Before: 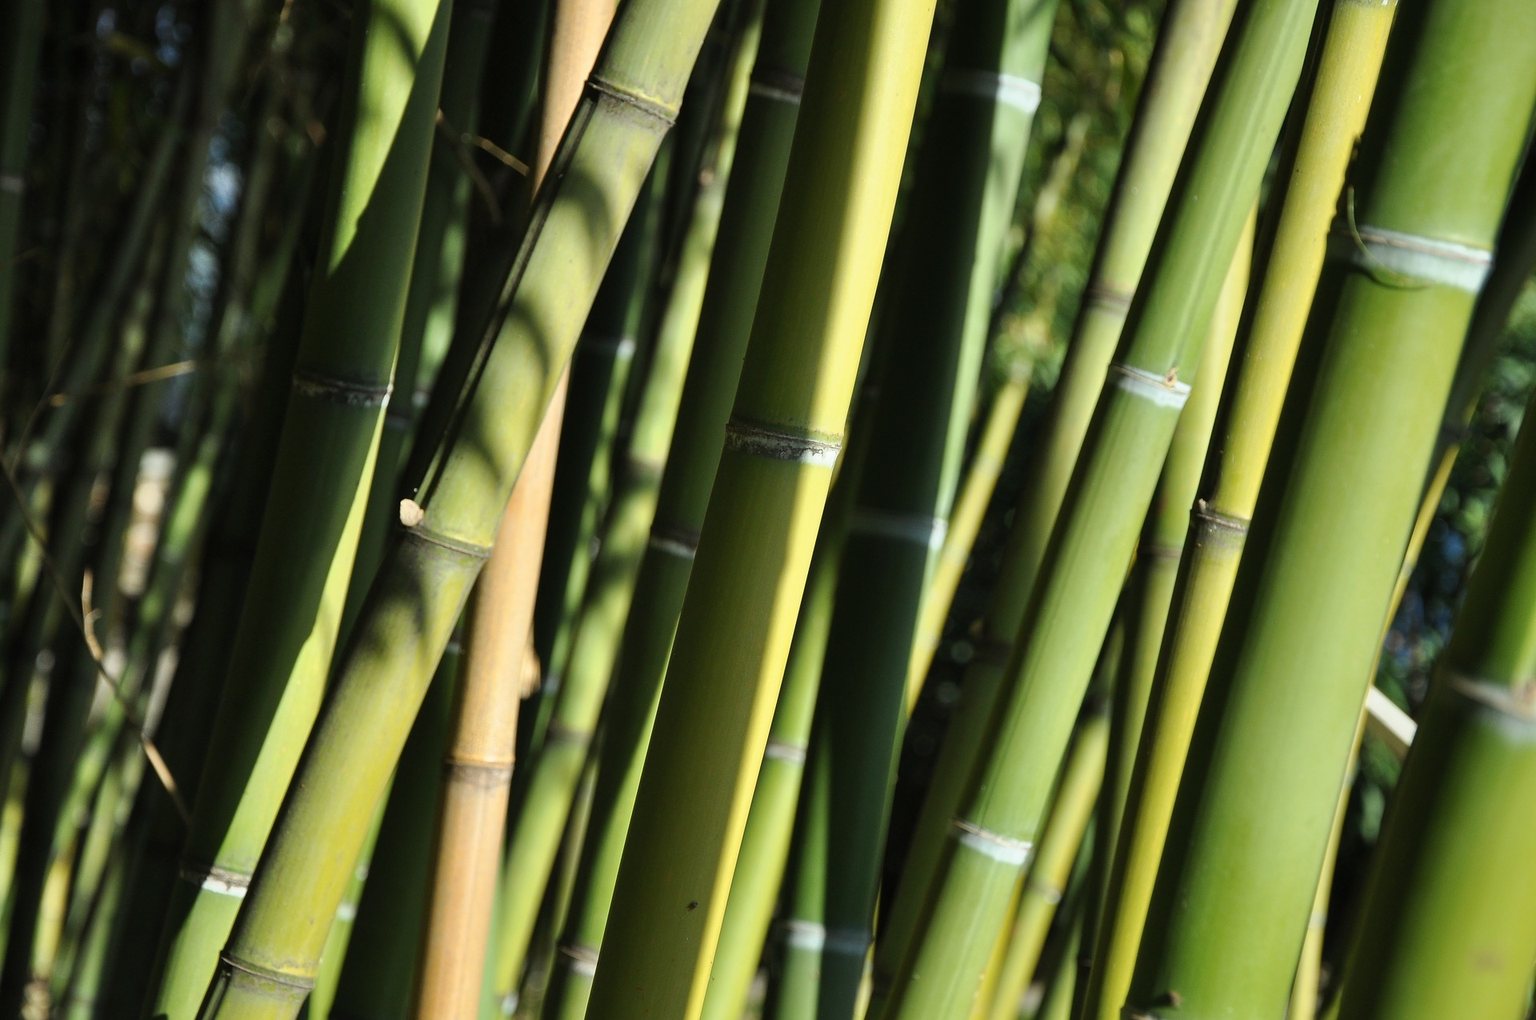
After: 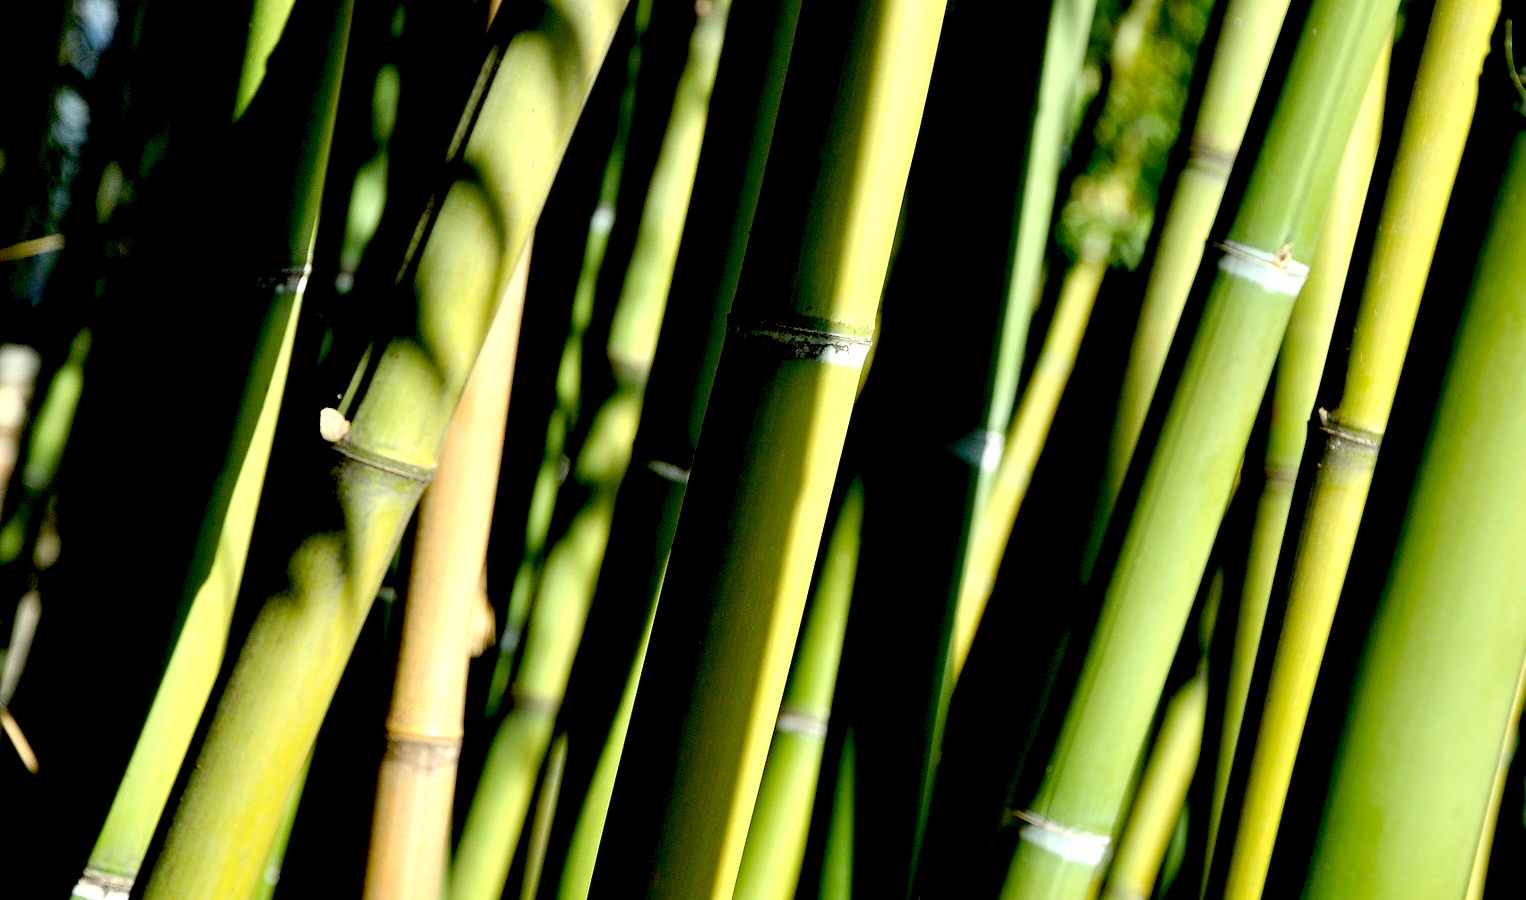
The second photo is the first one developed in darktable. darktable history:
exposure: black level correction 0.041, exposure 0.499 EV, compensate highlight preservation false
crop: left 9.398%, top 17.001%, right 11.087%, bottom 12.365%
